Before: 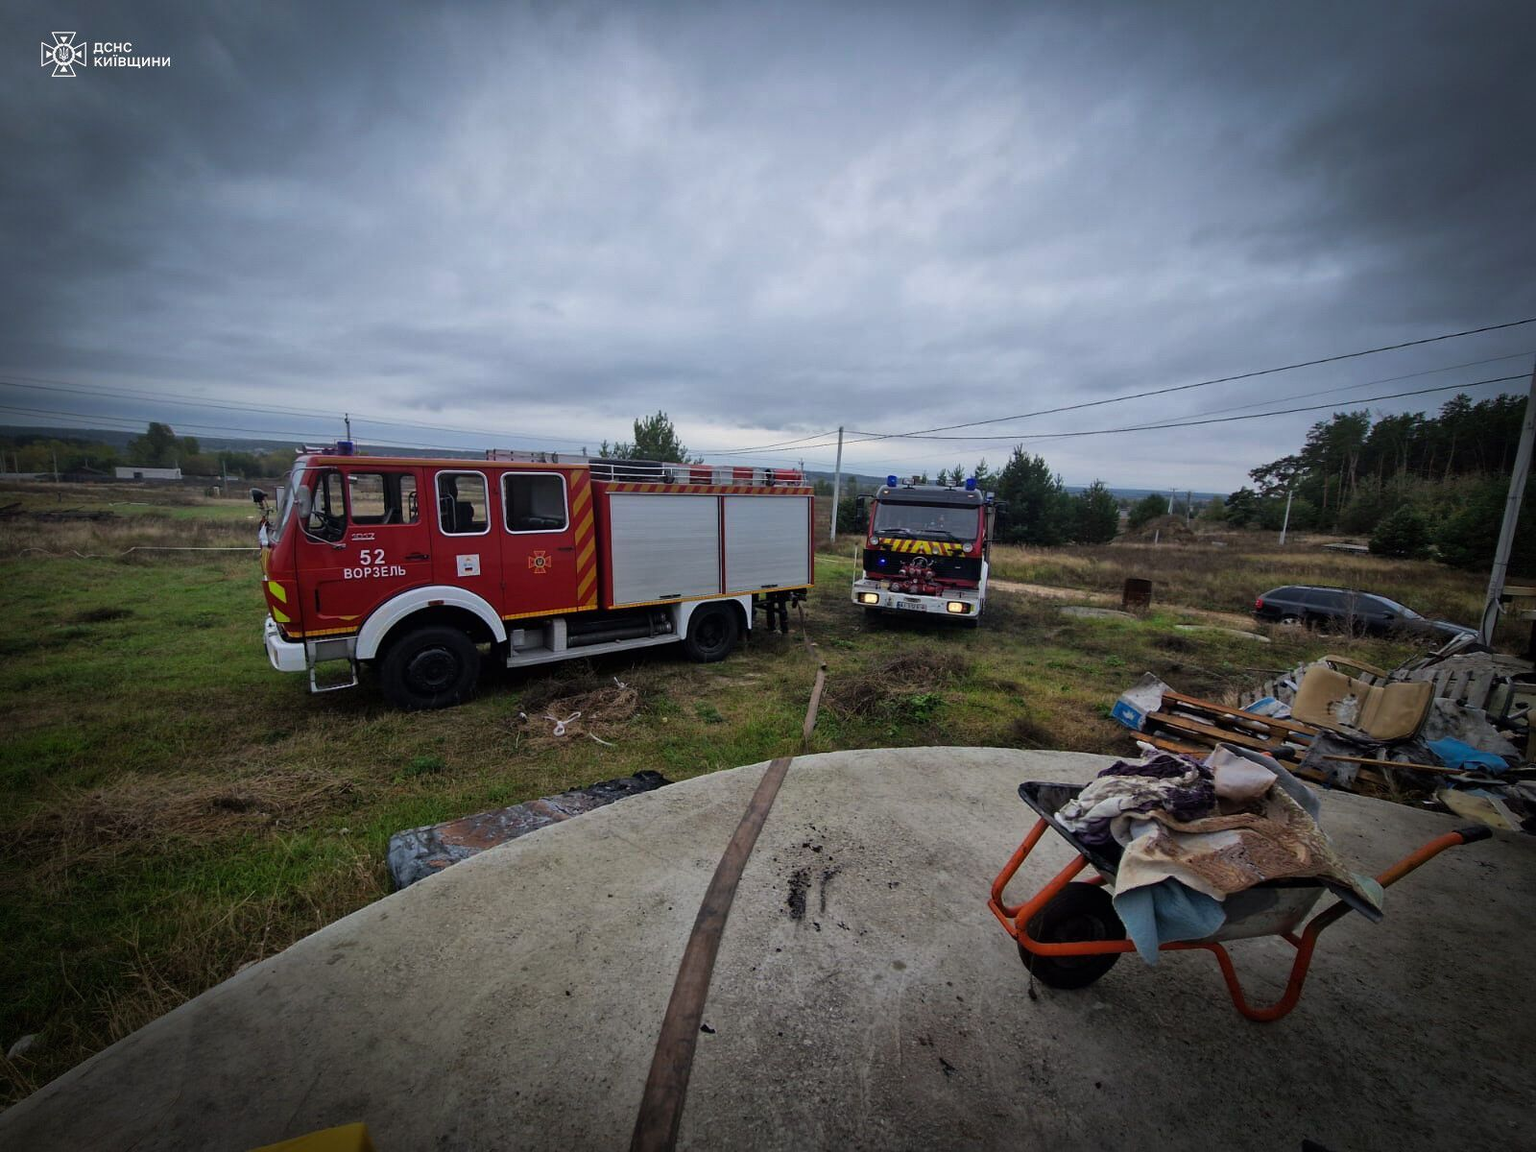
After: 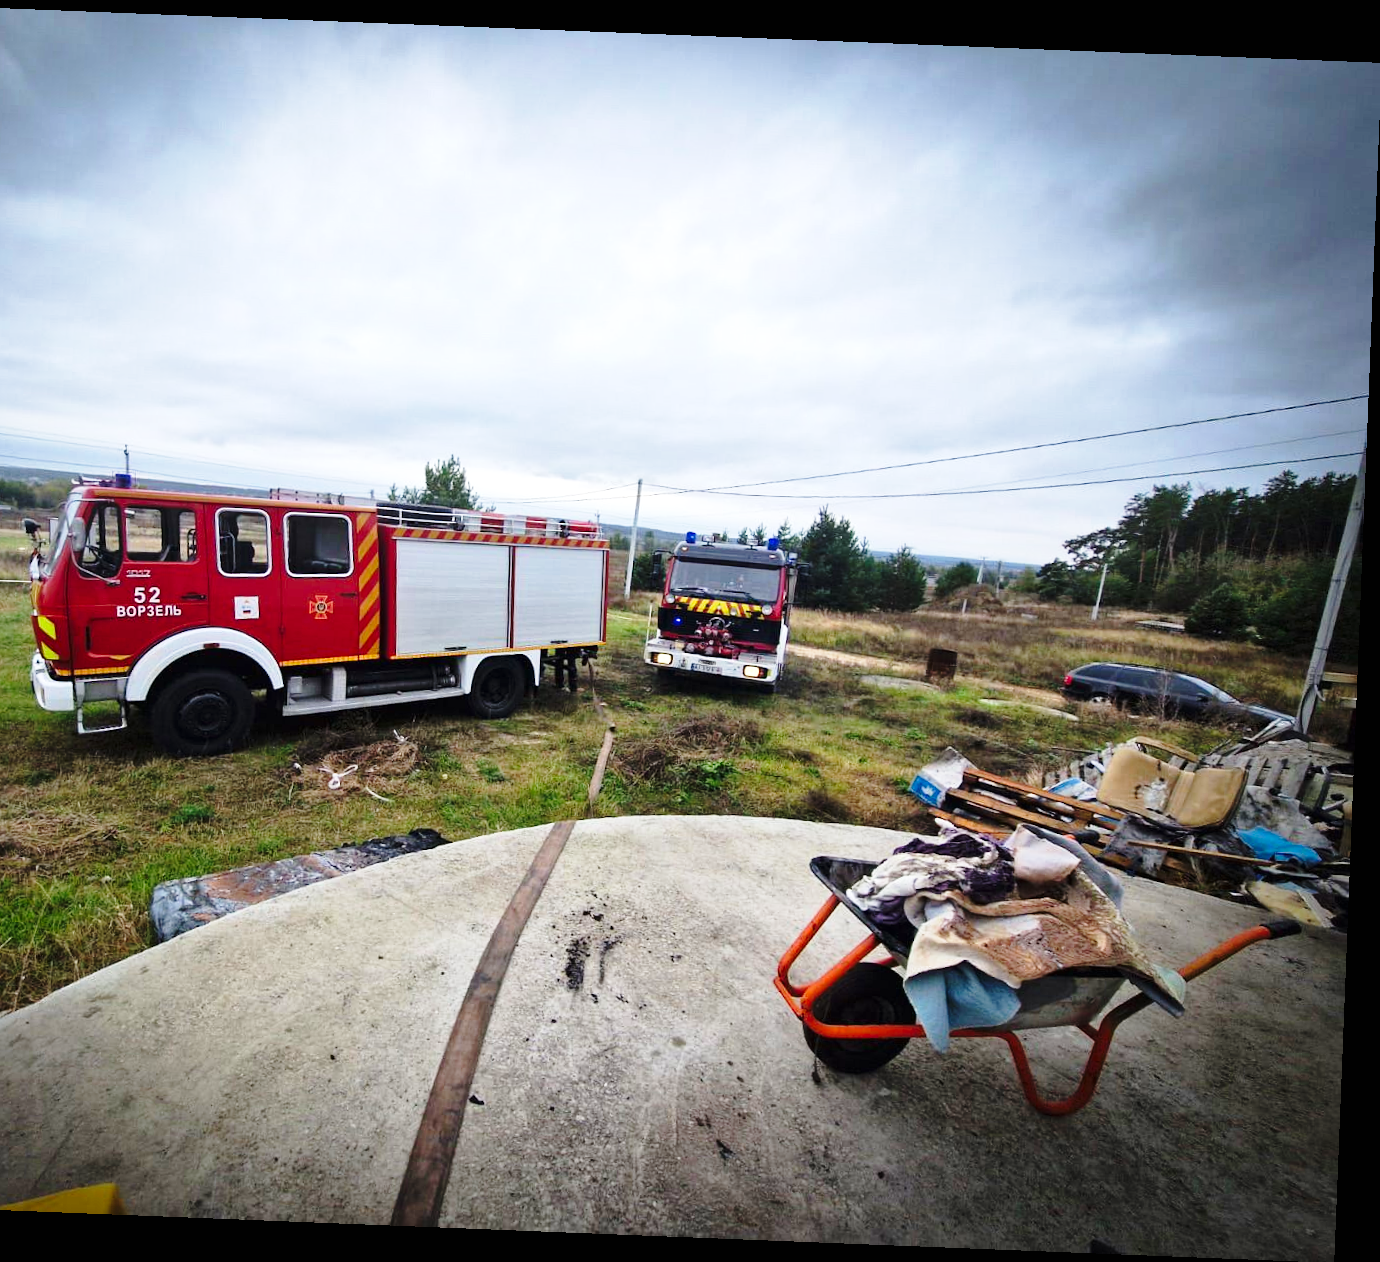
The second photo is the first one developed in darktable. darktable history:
rotate and perspective: rotation 2.27°, automatic cropping off
crop: left 16.145%
exposure: black level correction 0, exposure 0.68 EV, compensate exposure bias true, compensate highlight preservation false
base curve: curves: ch0 [(0, 0) (0.028, 0.03) (0.121, 0.232) (0.46, 0.748) (0.859, 0.968) (1, 1)], preserve colors none
